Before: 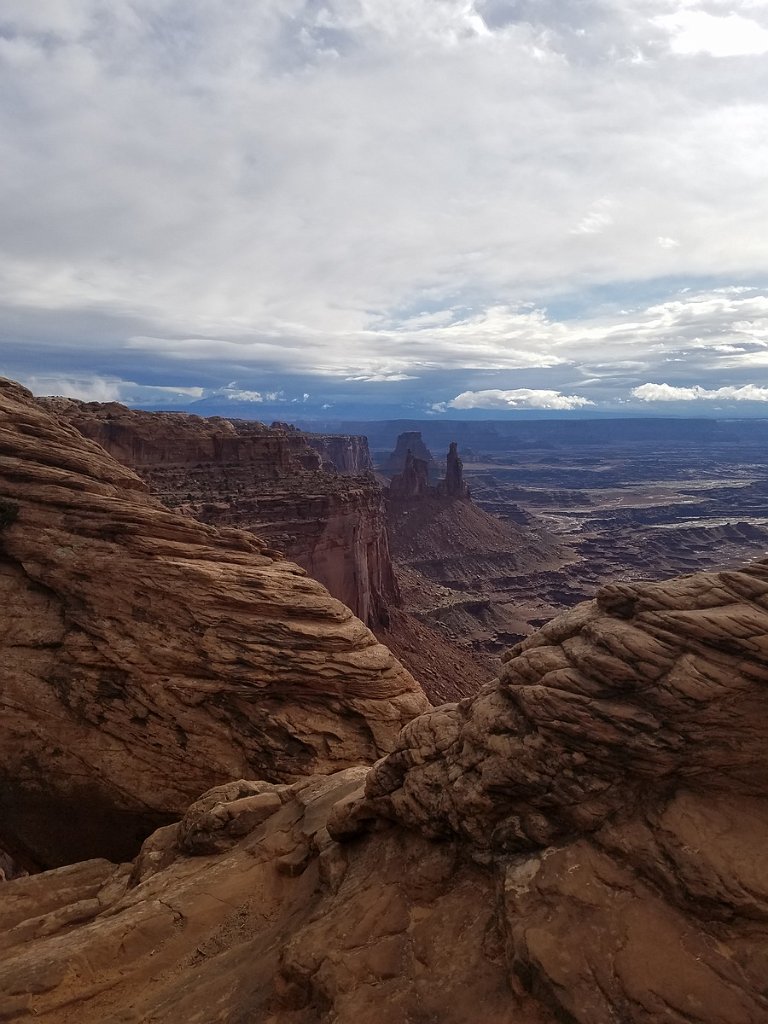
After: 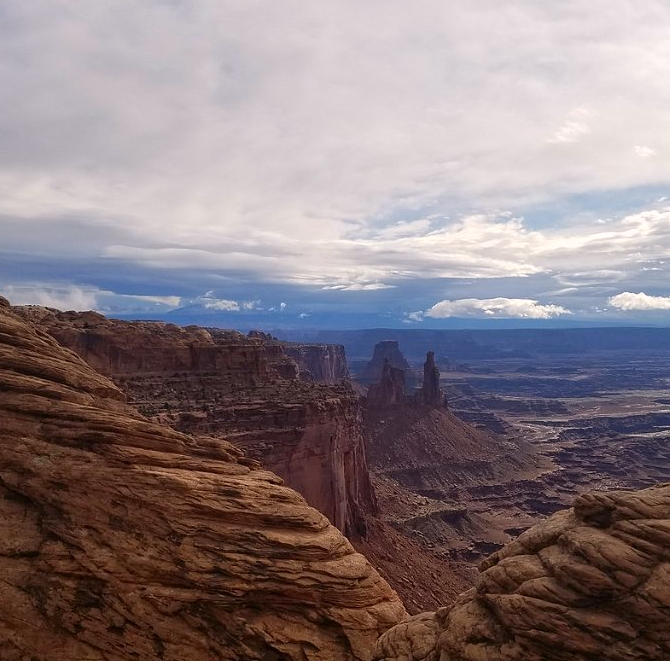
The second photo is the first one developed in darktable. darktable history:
crop: left 3.015%, top 8.969%, right 9.647%, bottom 26.457%
color correction: highlights a* 3.22, highlights b* 1.93, saturation 1.19
